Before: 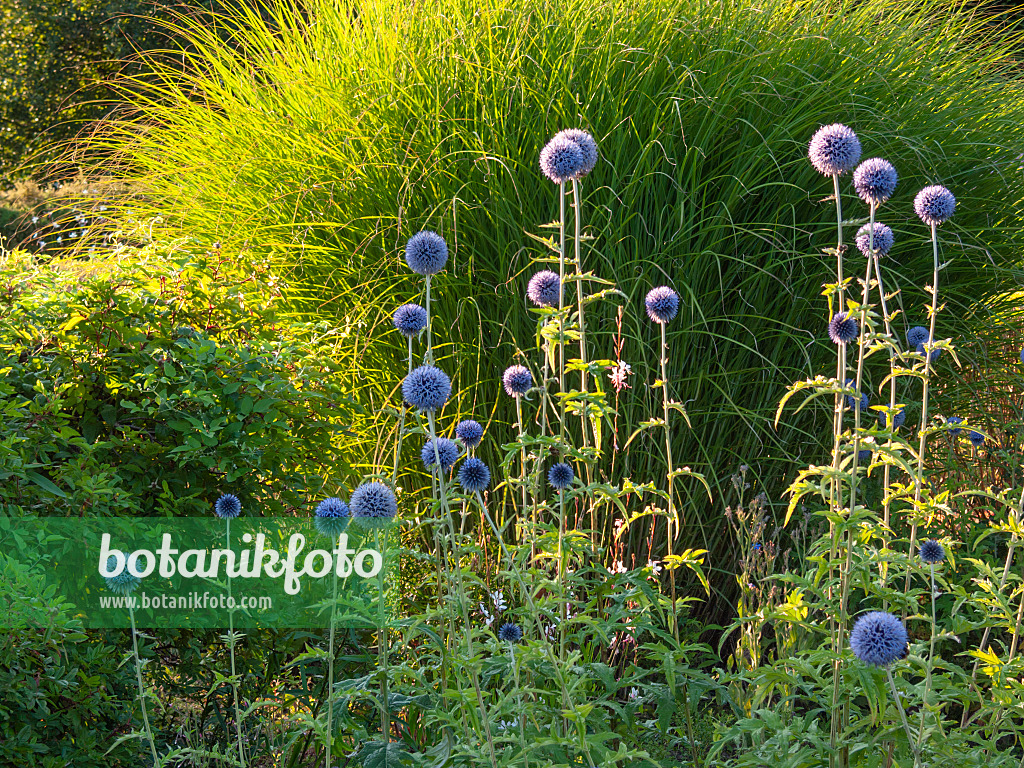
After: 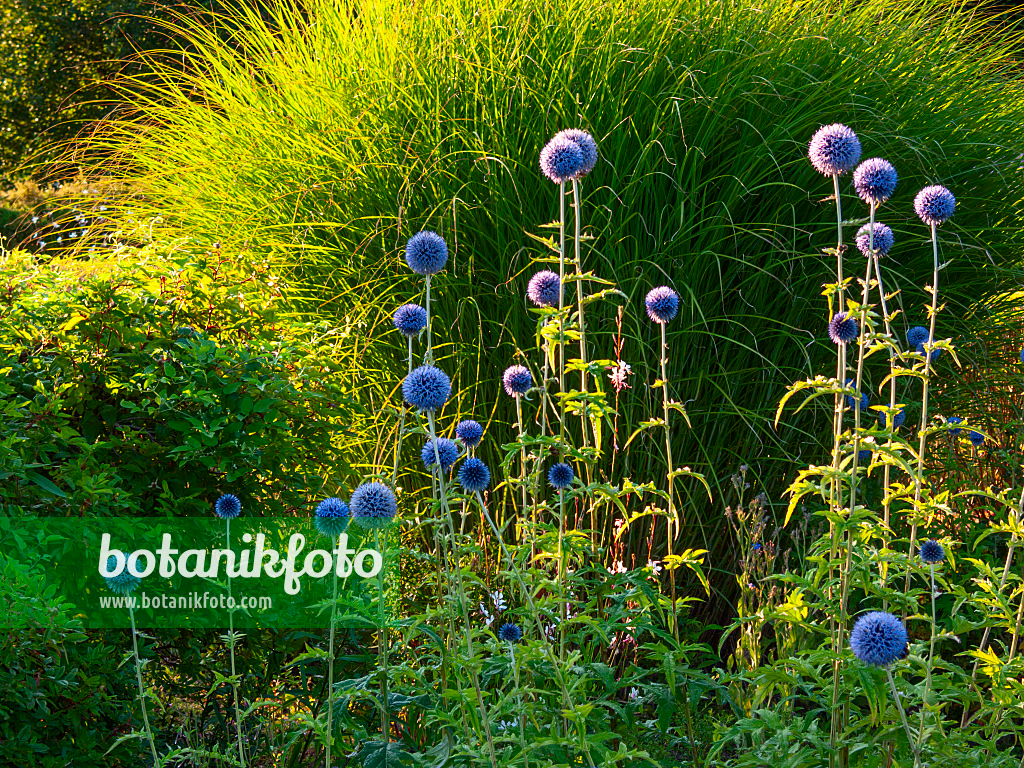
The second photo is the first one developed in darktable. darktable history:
contrast brightness saturation: contrast 0.127, brightness -0.063, saturation 0.156
color balance rgb: perceptual saturation grading › global saturation 9.666%, global vibrance 20%
